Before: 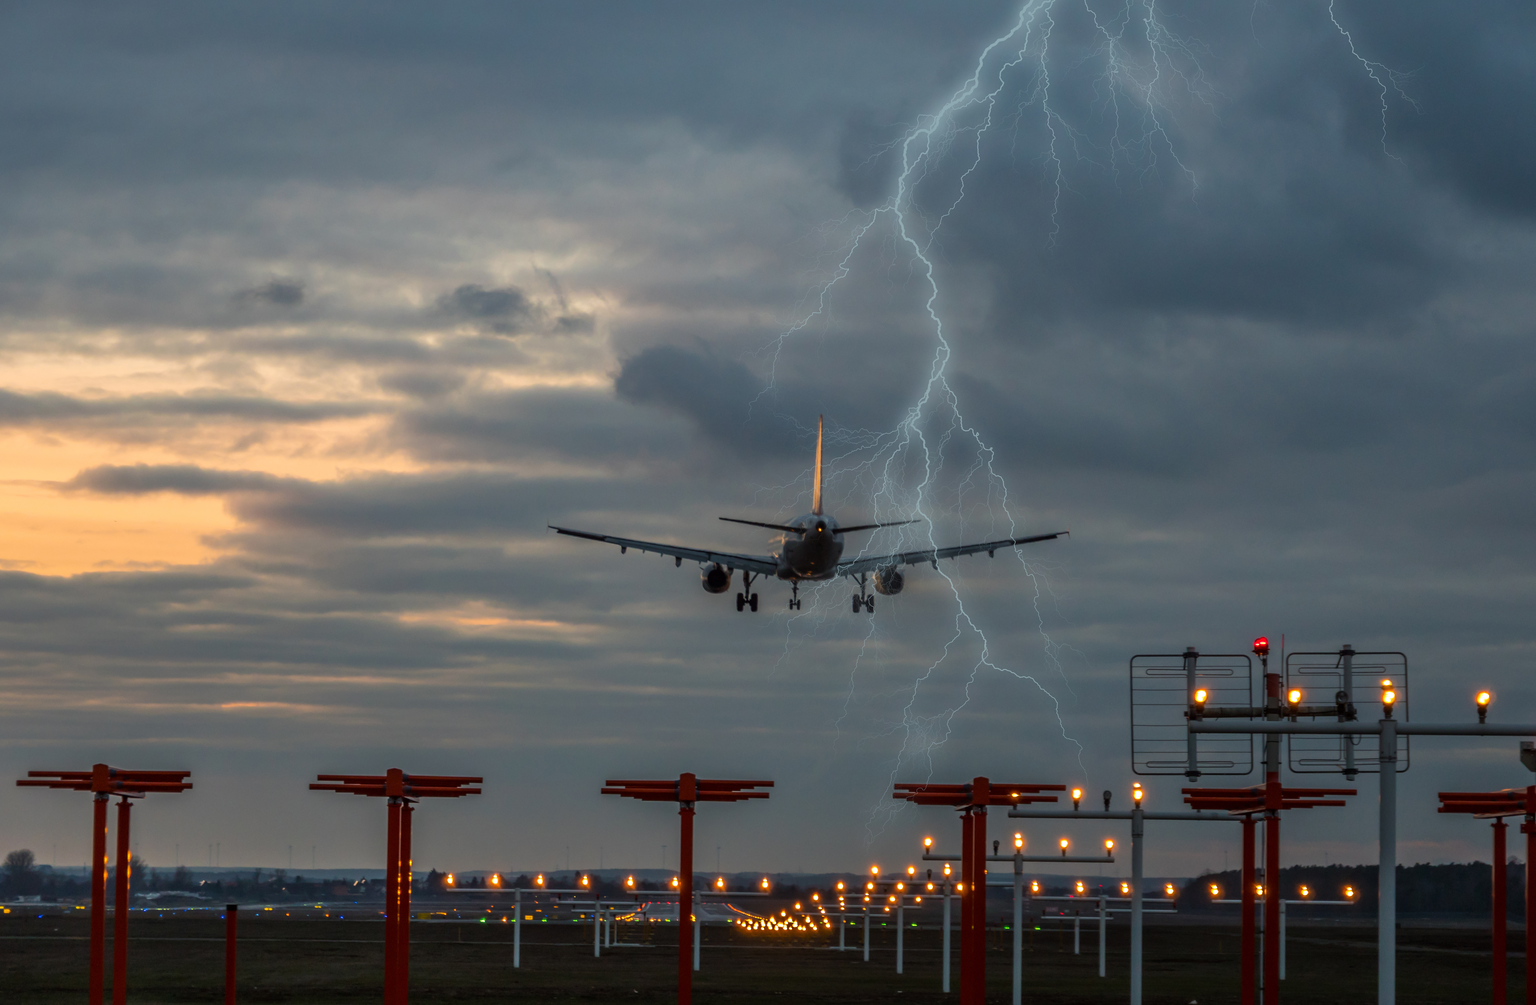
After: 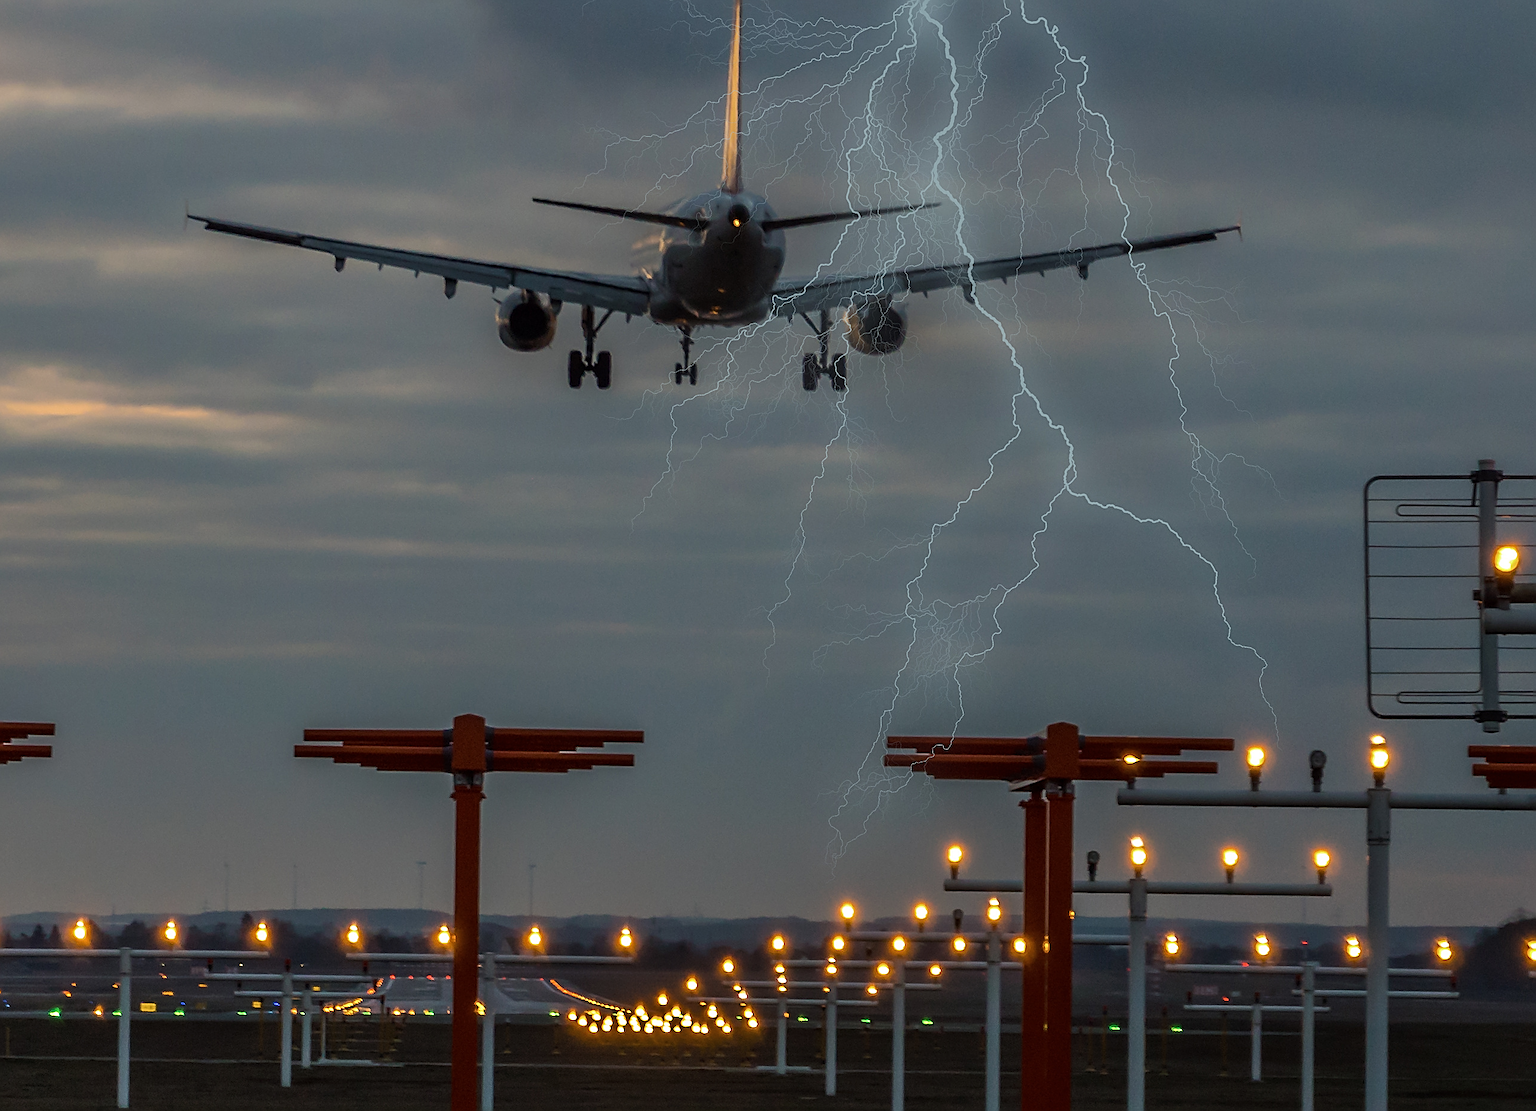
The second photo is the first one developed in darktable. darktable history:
crop: left 29.672%, top 41.786%, right 20.851%, bottom 3.487%
sharpen: amount 0.901
color zones: curves: ch1 [(0.113, 0.438) (0.75, 0.5)]; ch2 [(0.12, 0.526) (0.75, 0.5)]
